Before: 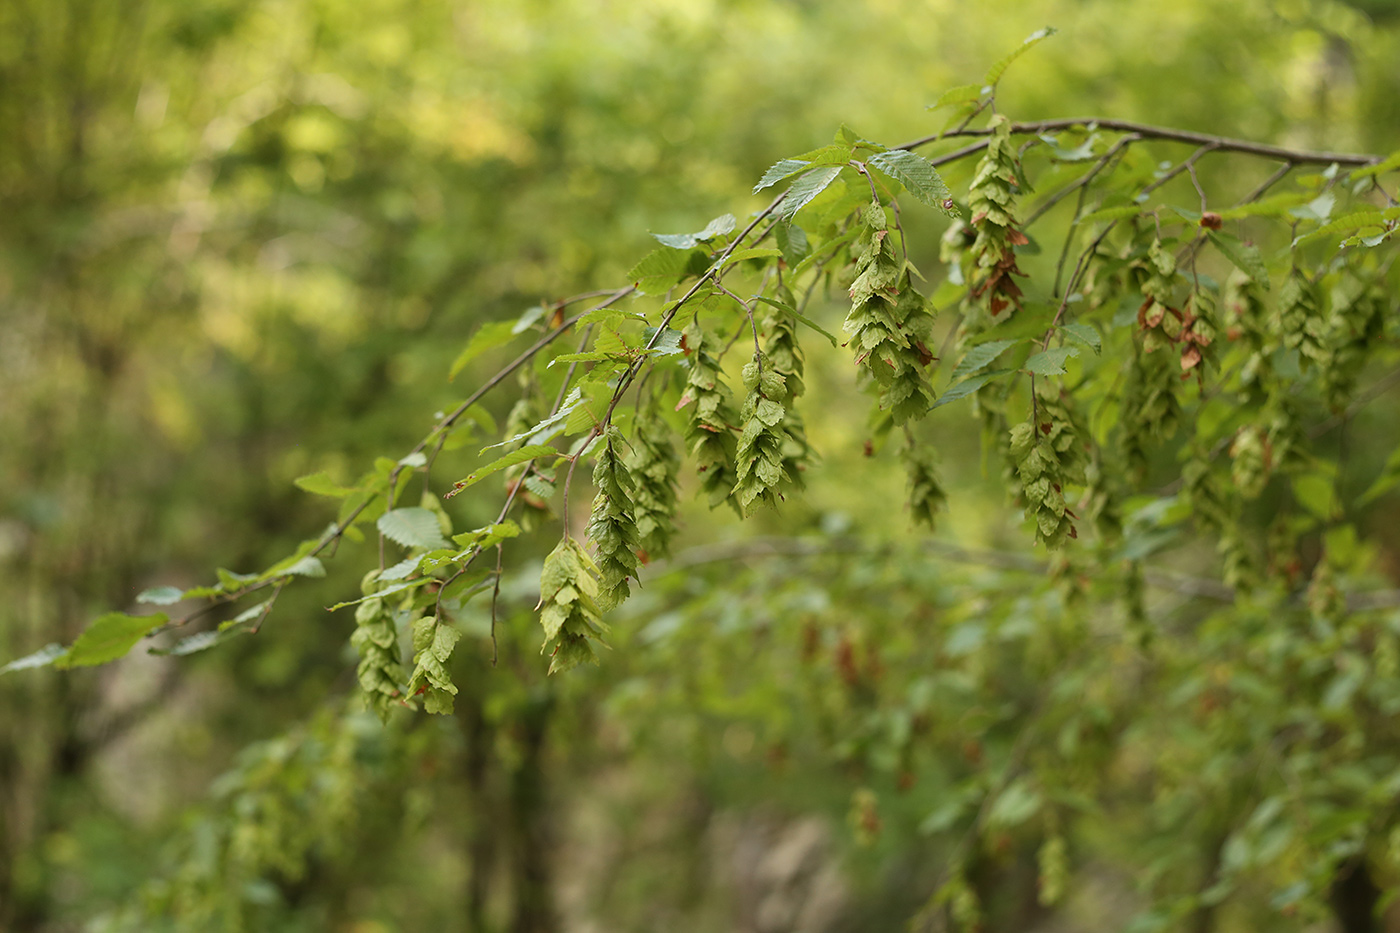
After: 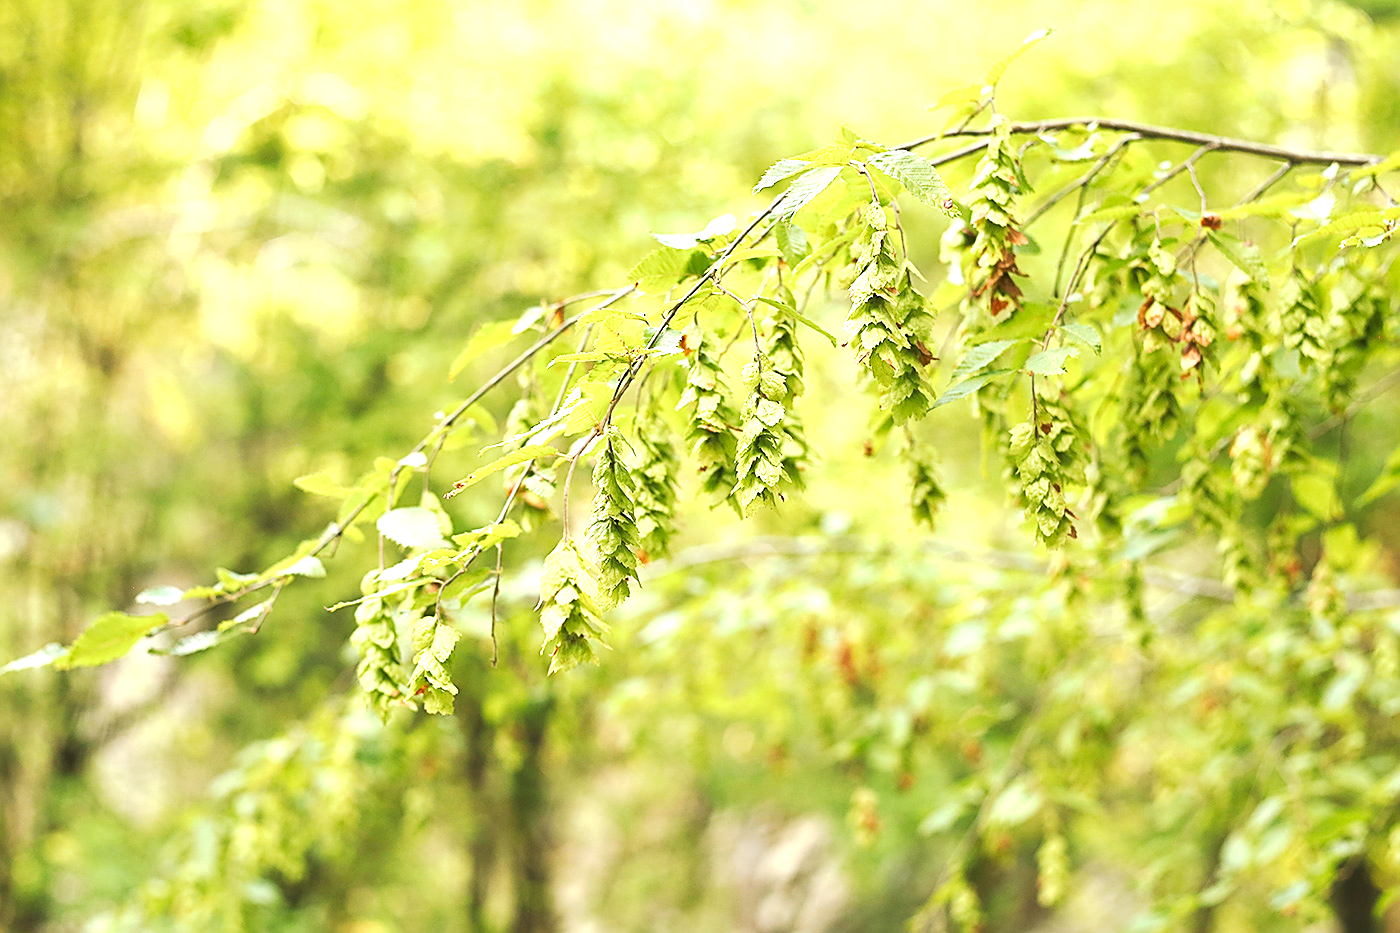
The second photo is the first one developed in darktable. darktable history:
tone curve: curves: ch0 [(0, 0) (0.003, 0.006) (0.011, 0.015) (0.025, 0.032) (0.044, 0.054) (0.069, 0.079) (0.1, 0.111) (0.136, 0.146) (0.177, 0.186) (0.224, 0.229) (0.277, 0.286) (0.335, 0.348) (0.399, 0.426) (0.468, 0.514) (0.543, 0.609) (0.623, 0.706) (0.709, 0.789) (0.801, 0.862) (0.898, 0.926) (1, 1)], preserve colors none
exposure: black level correction 0, exposure 1.7 EV, compensate exposure bias true, compensate highlight preservation false
sharpen: on, module defaults
